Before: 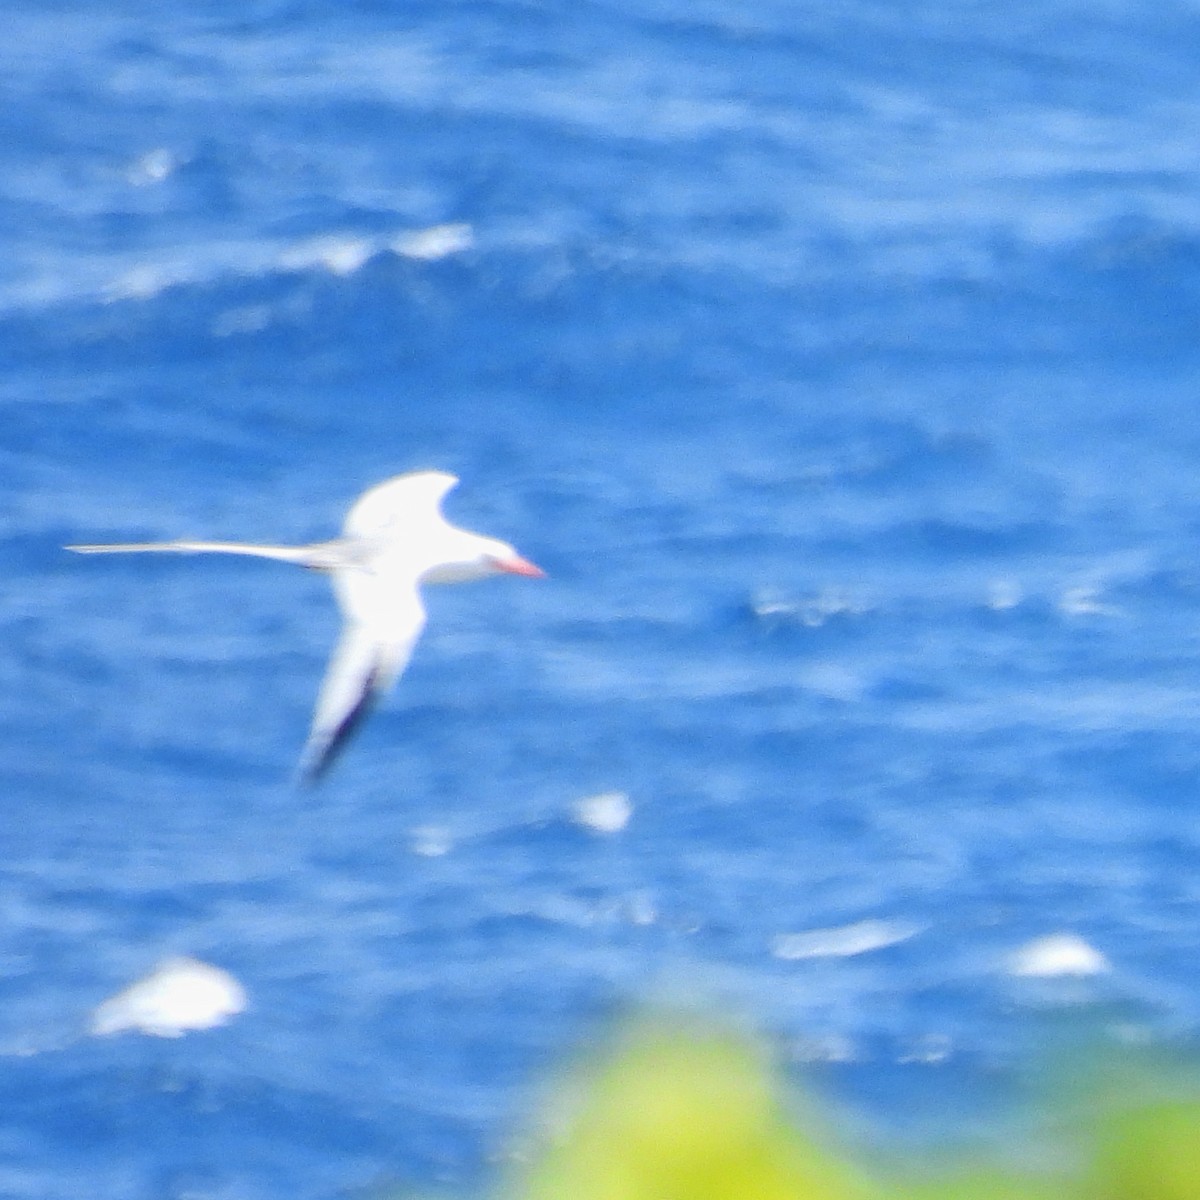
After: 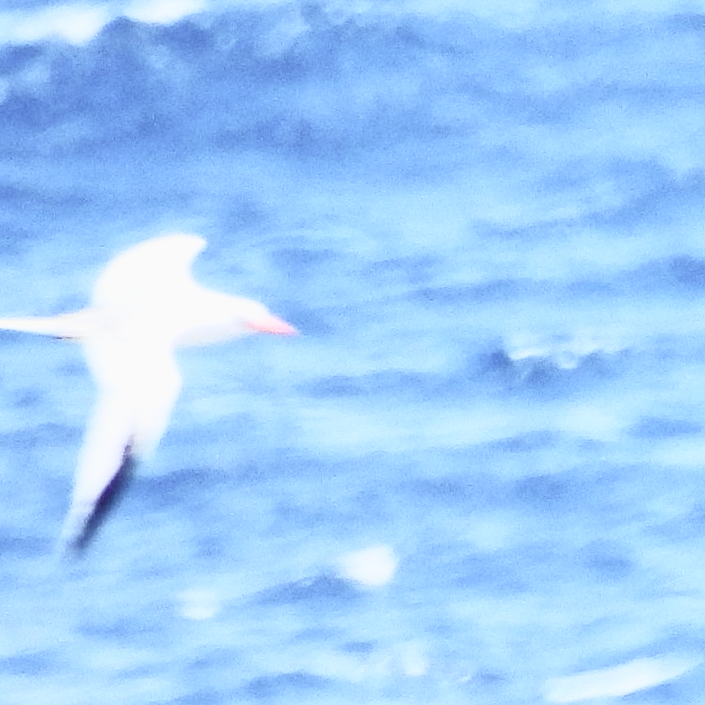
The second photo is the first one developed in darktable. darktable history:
crop and rotate: left 22.13%, top 22.054%, right 22.026%, bottom 22.102%
rotate and perspective: rotation -3.18°, automatic cropping off
contrast brightness saturation: contrast 0.43, brightness 0.56, saturation -0.19
tone equalizer: -8 EV 0.25 EV, -7 EV 0.417 EV, -6 EV 0.417 EV, -5 EV 0.25 EV, -3 EV -0.25 EV, -2 EV -0.417 EV, -1 EV -0.417 EV, +0 EV -0.25 EV, edges refinement/feathering 500, mask exposure compensation -1.57 EV, preserve details guided filter
sigmoid: contrast 2, skew -0.2, preserve hue 0%, red attenuation 0.1, red rotation 0.035, green attenuation 0.1, green rotation -0.017, blue attenuation 0.15, blue rotation -0.052, base primaries Rec2020
